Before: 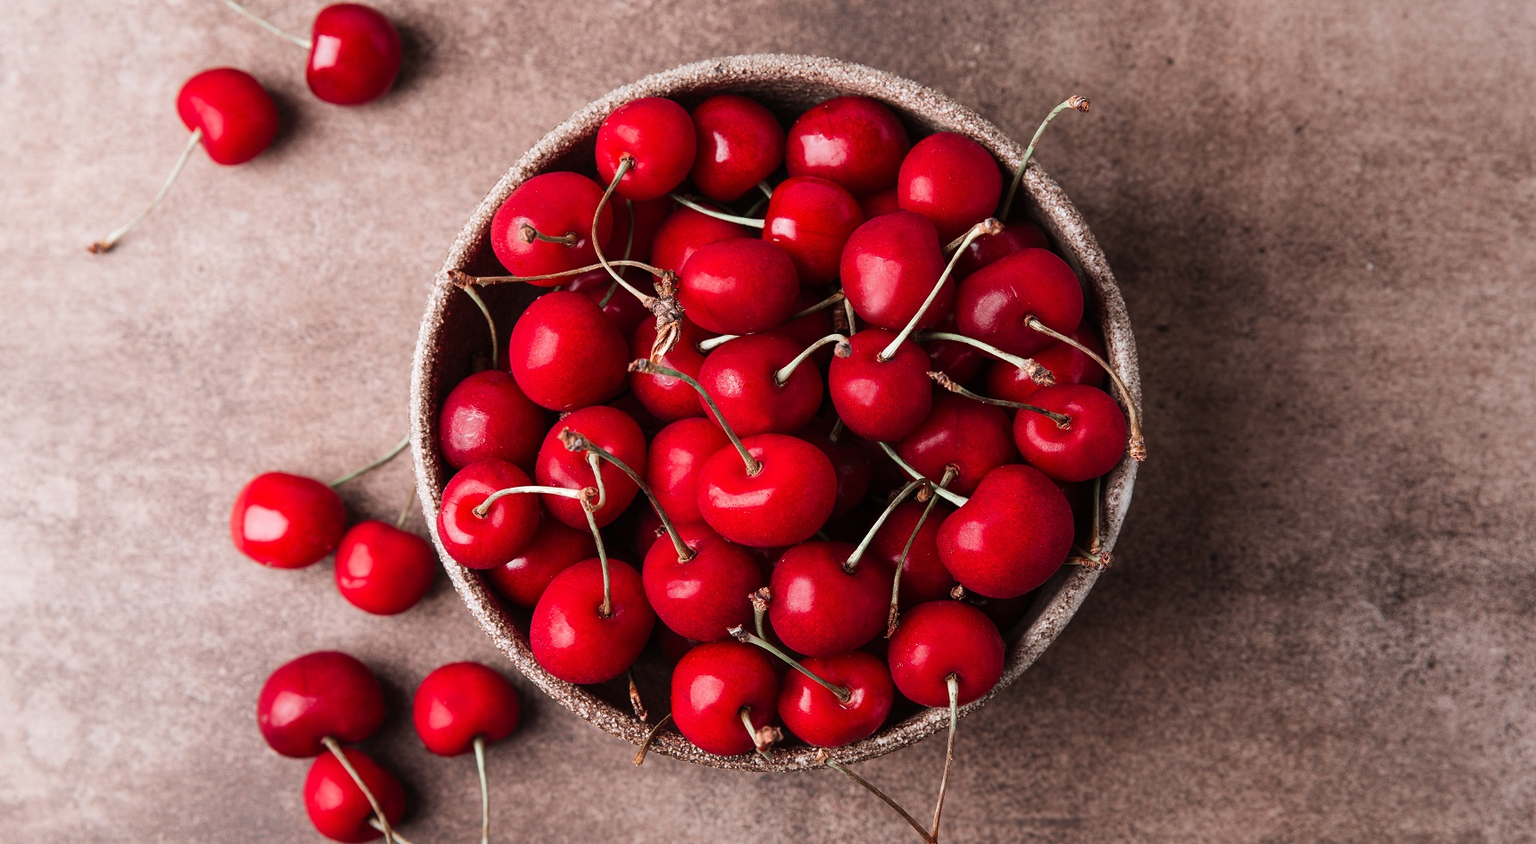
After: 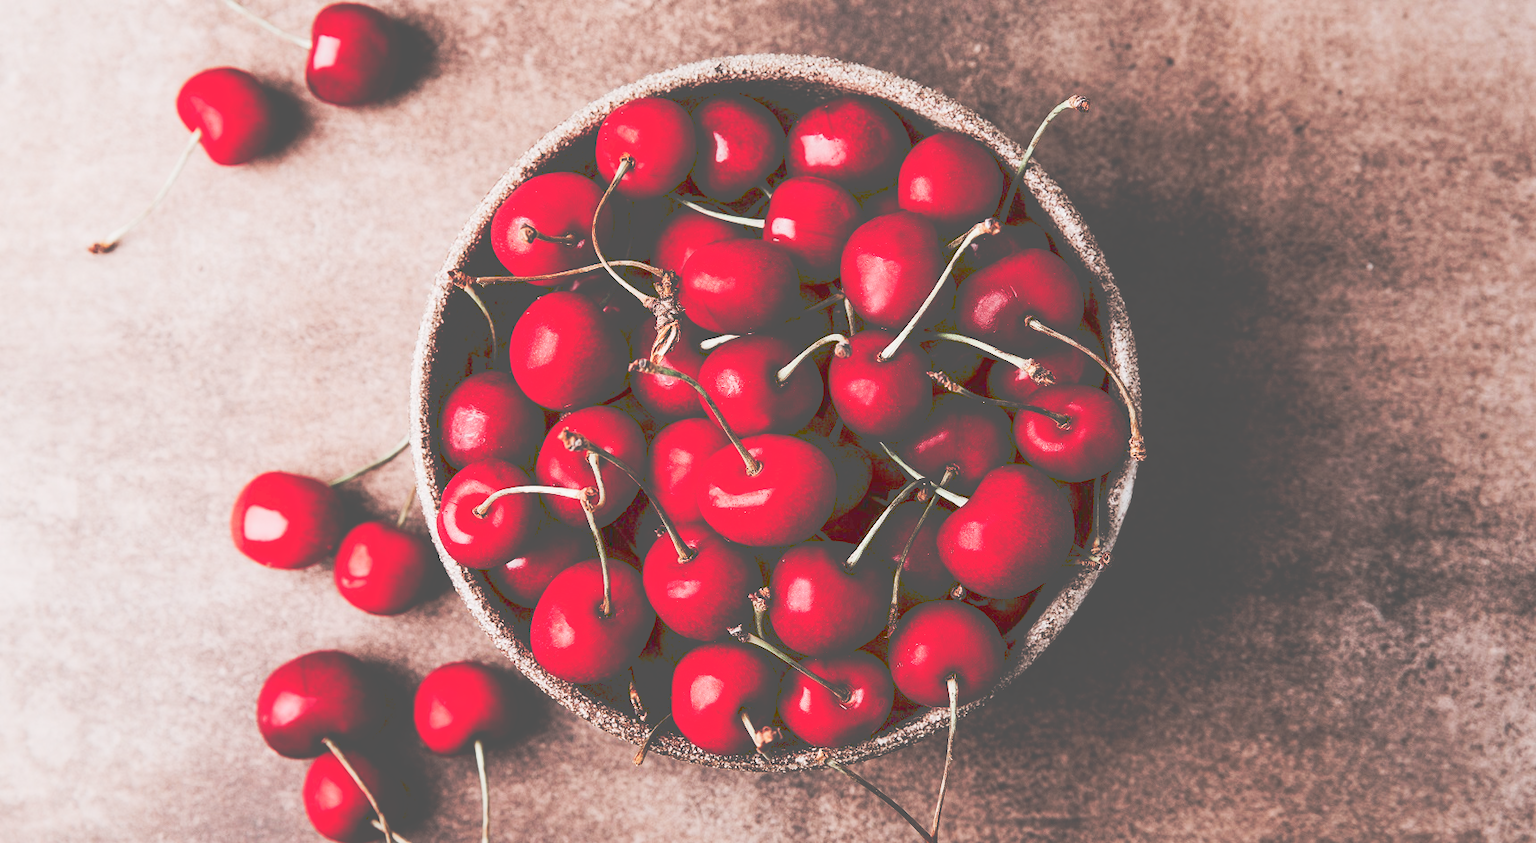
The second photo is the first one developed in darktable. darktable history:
tone curve: curves: ch0 [(0, 0) (0.003, 0.334) (0.011, 0.338) (0.025, 0.338) (0.044, 0.338) (0.069, 0.339) (0.1, 0.342) (0.136, 0.343) (0.177, 0.349) (0.224, 0.36) (0.277, 0.385) (0.335, 0.42) (0.399, 0.465) (0.468, 0.535) (0.543, 0.632) (0.623, 0.73) (0.709, 0.814) (0.801, 0.879) (0.898, 0.935) (1, 1)], preserve colors none
filmic rgb: black relative exposure -8.07 EV, white relative exposure 3 EV, hardness 5.35, contrast 1.25
